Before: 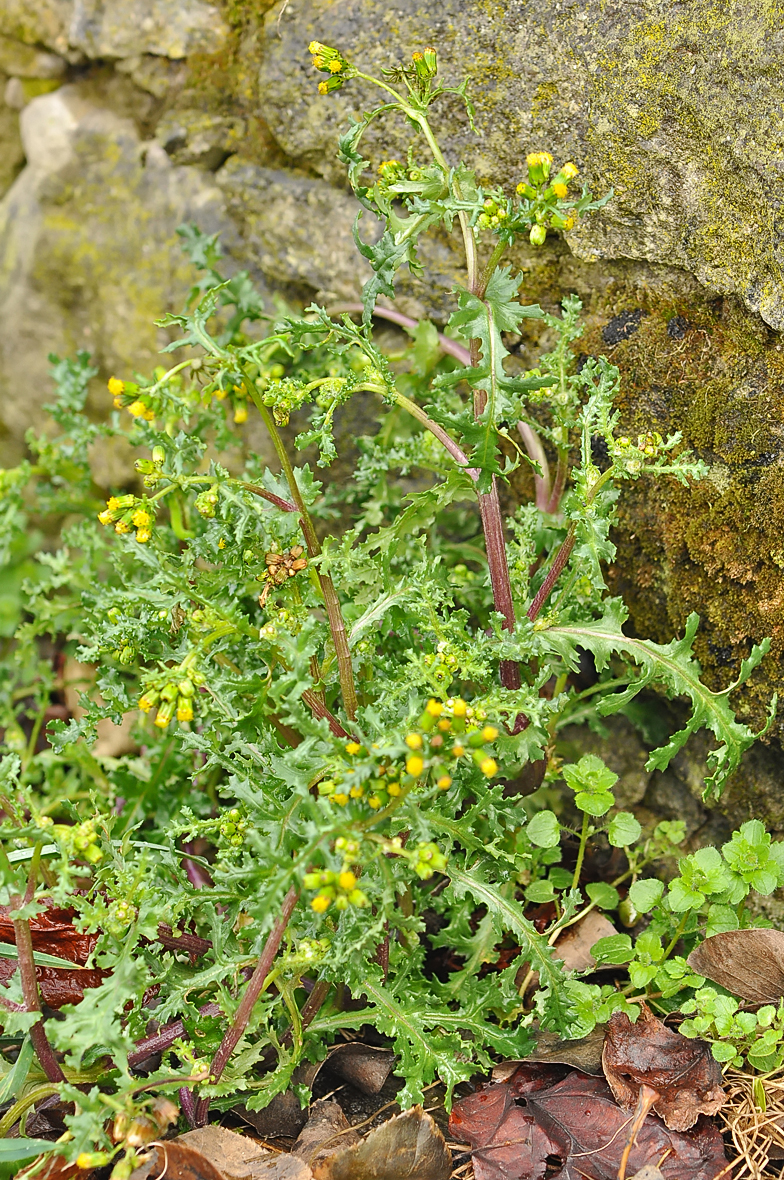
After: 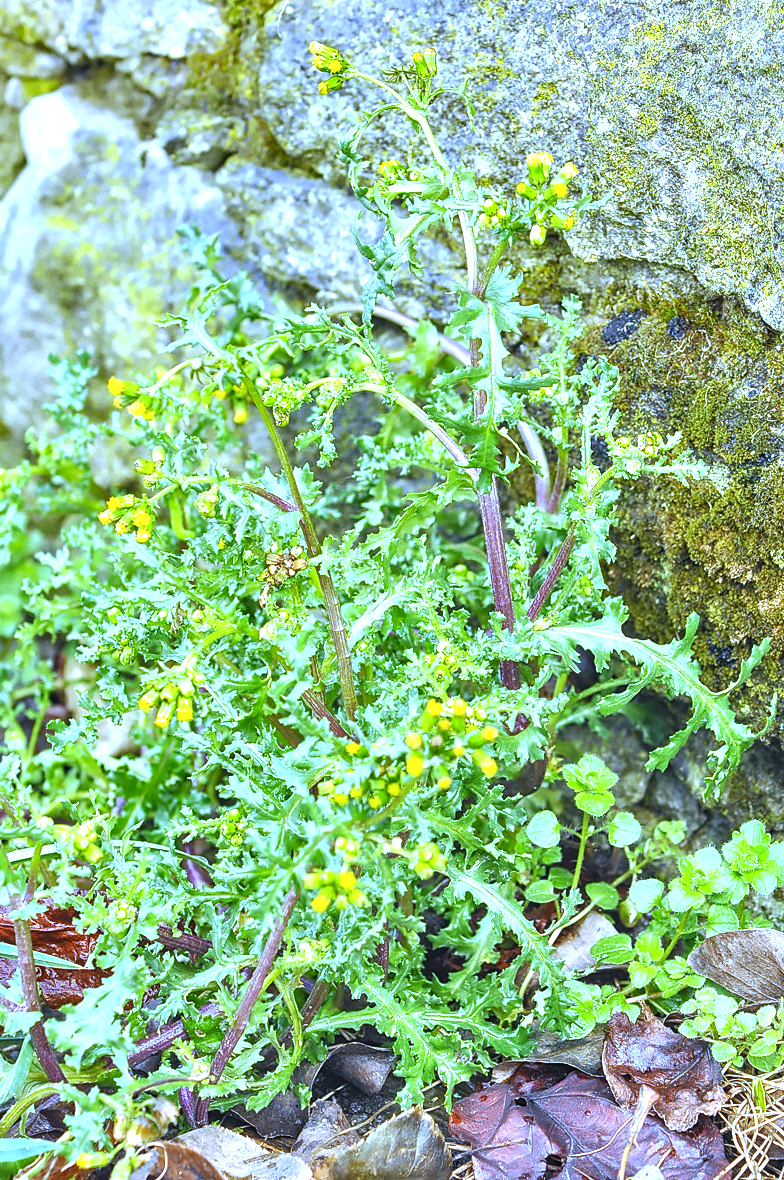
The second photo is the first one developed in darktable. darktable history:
local contrast: on, module defaults
exposure: black level correction 0.001, exposure 1.05 EV, compensate exposure bias true, compensate highlight preservation false
white balance: red 0.766, blue 1.537
